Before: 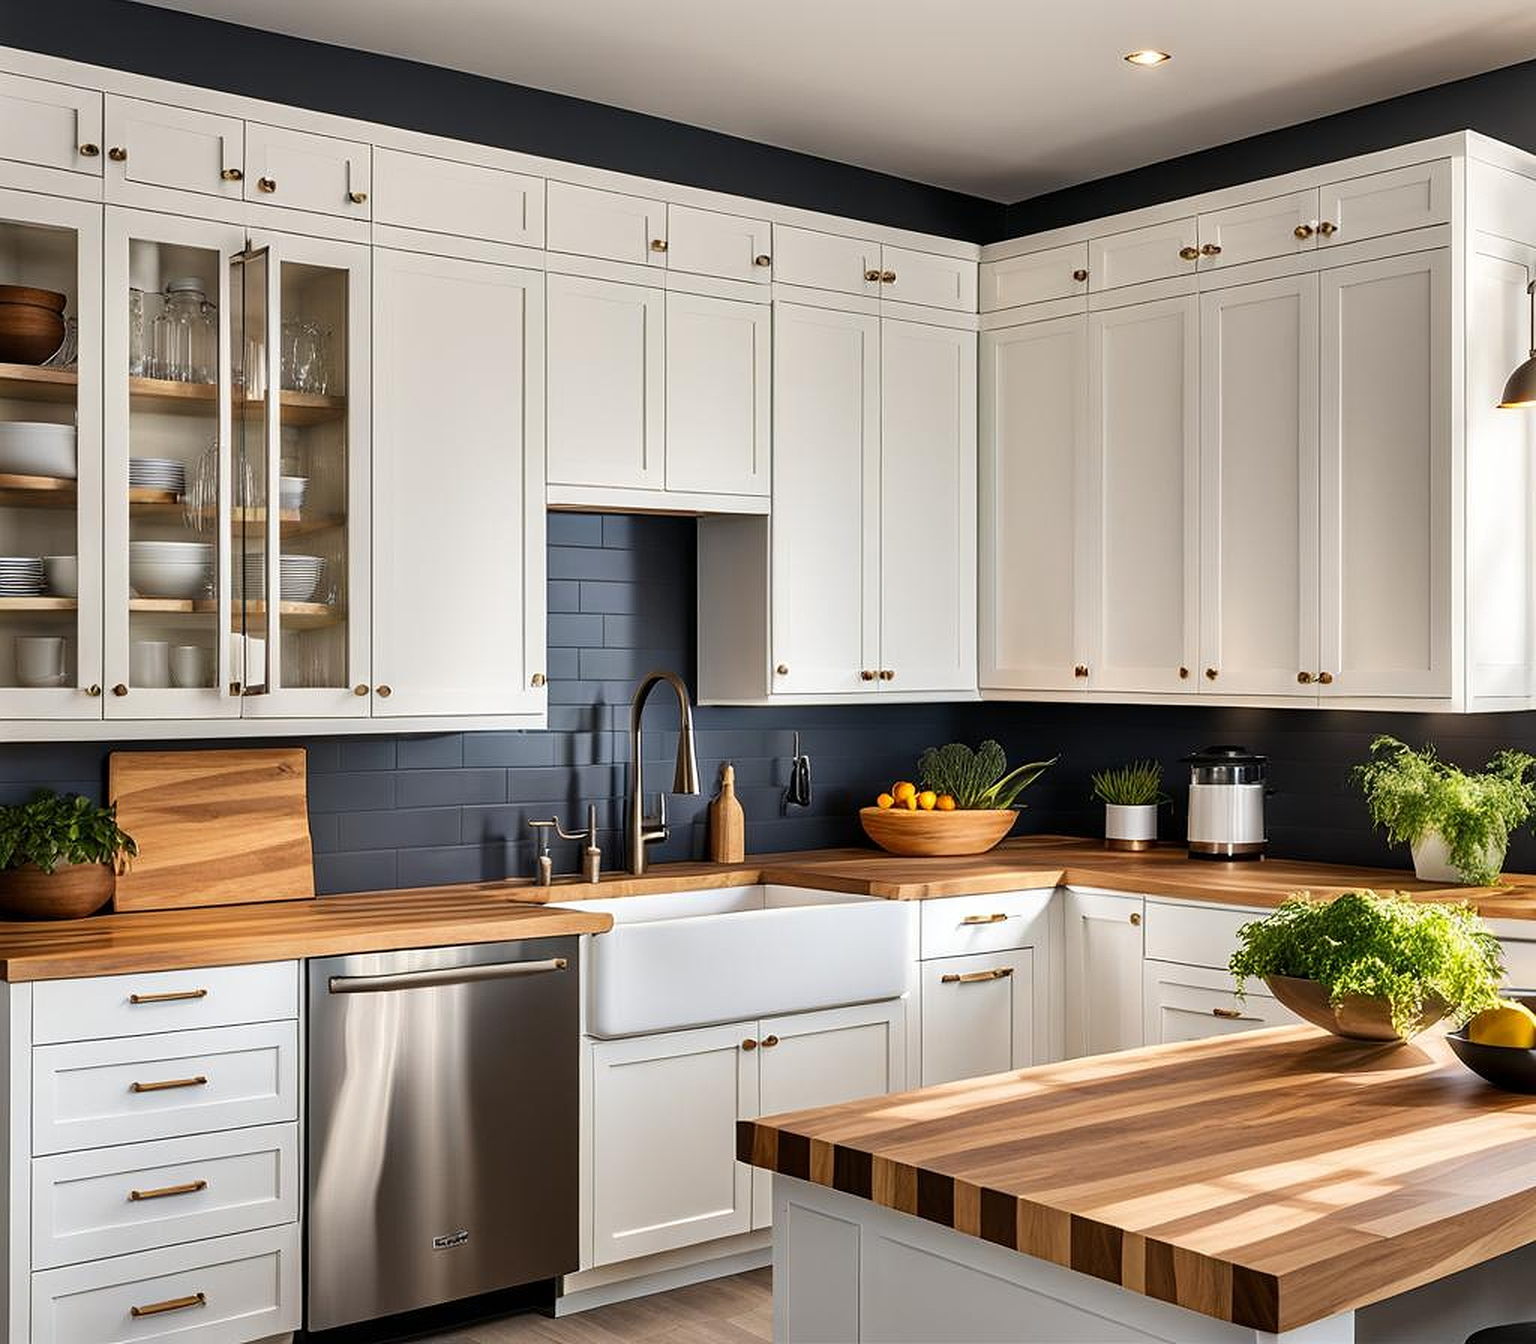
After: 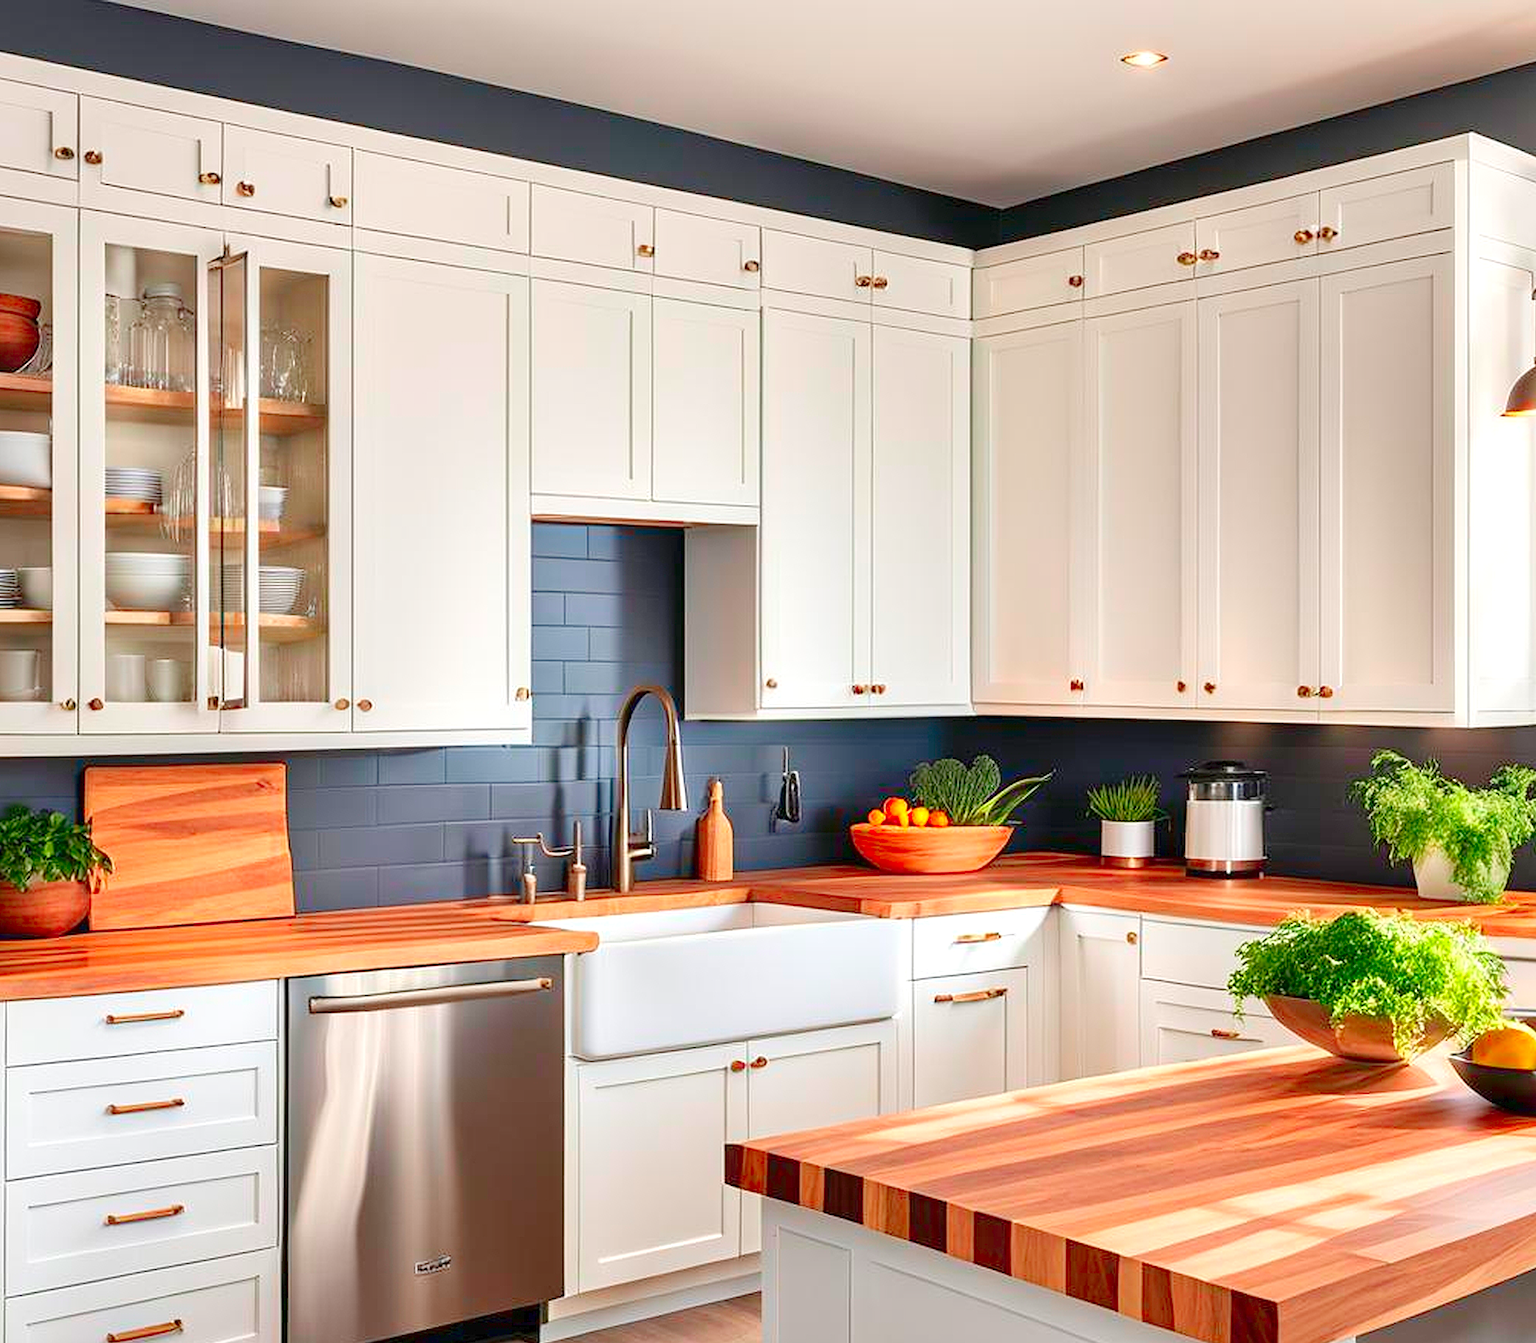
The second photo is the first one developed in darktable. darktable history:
crop: left 1.743%, right 0.268%, bottom 2.011%
levels: levels [0, 0.397, 0.955]
color contrast: green-magenta contrast 1.73, blue-yellow contrast 1.15
